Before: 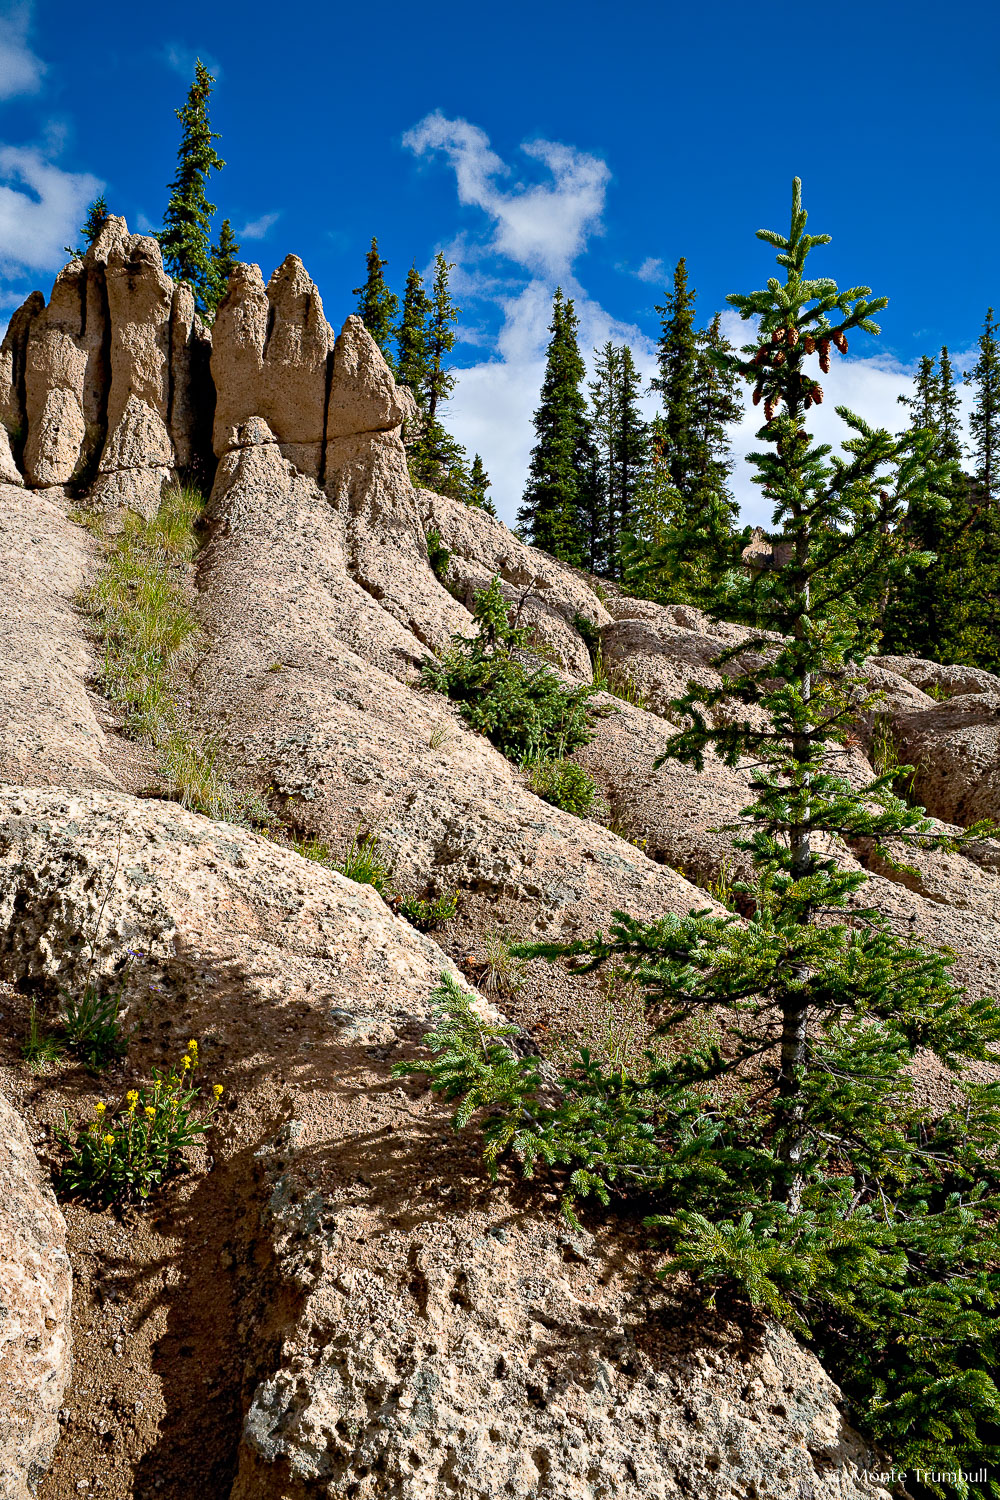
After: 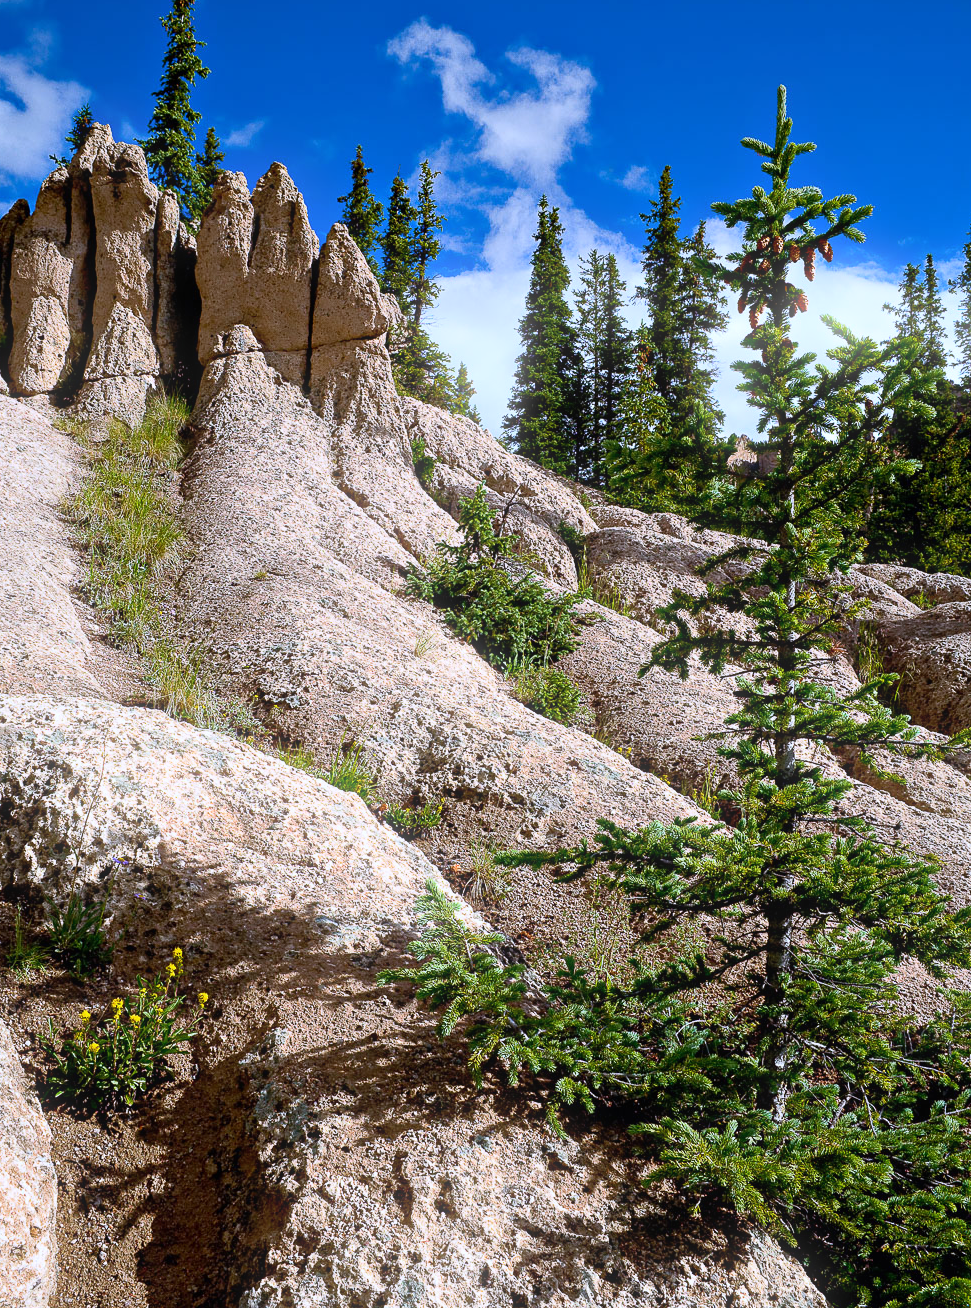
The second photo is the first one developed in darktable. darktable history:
crop: left 1.507%, top 6.147%, right 1.379%, bottom 6.637%
bloom: size 5%, threshold 95%, strength 15%
white balance: red 0.967, blue 1.119, emerald 0.756
